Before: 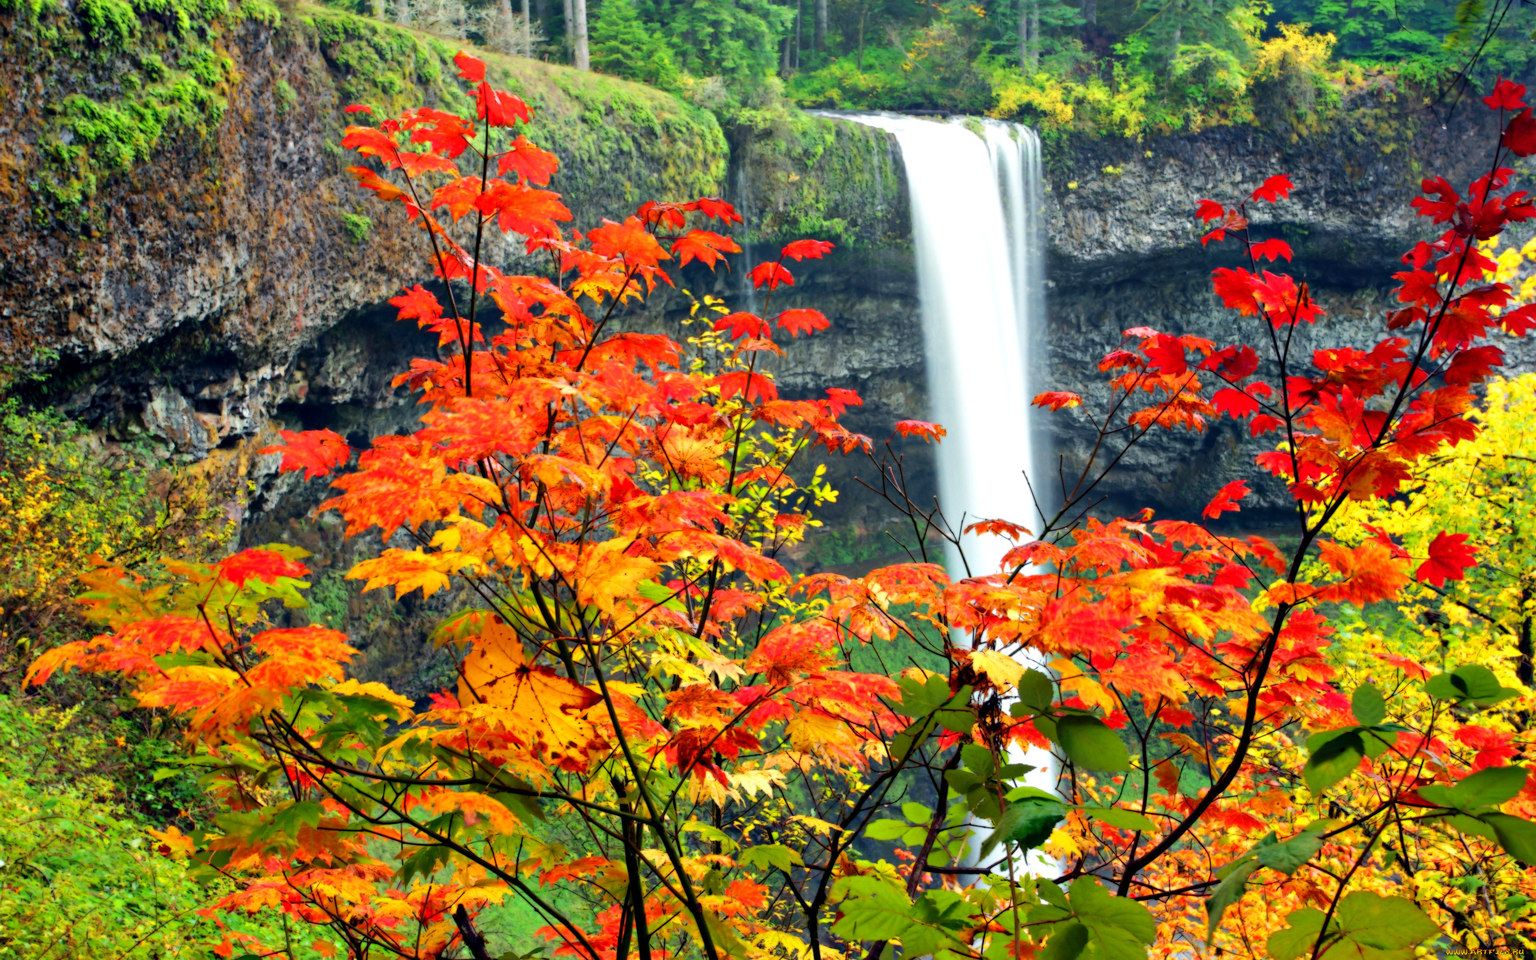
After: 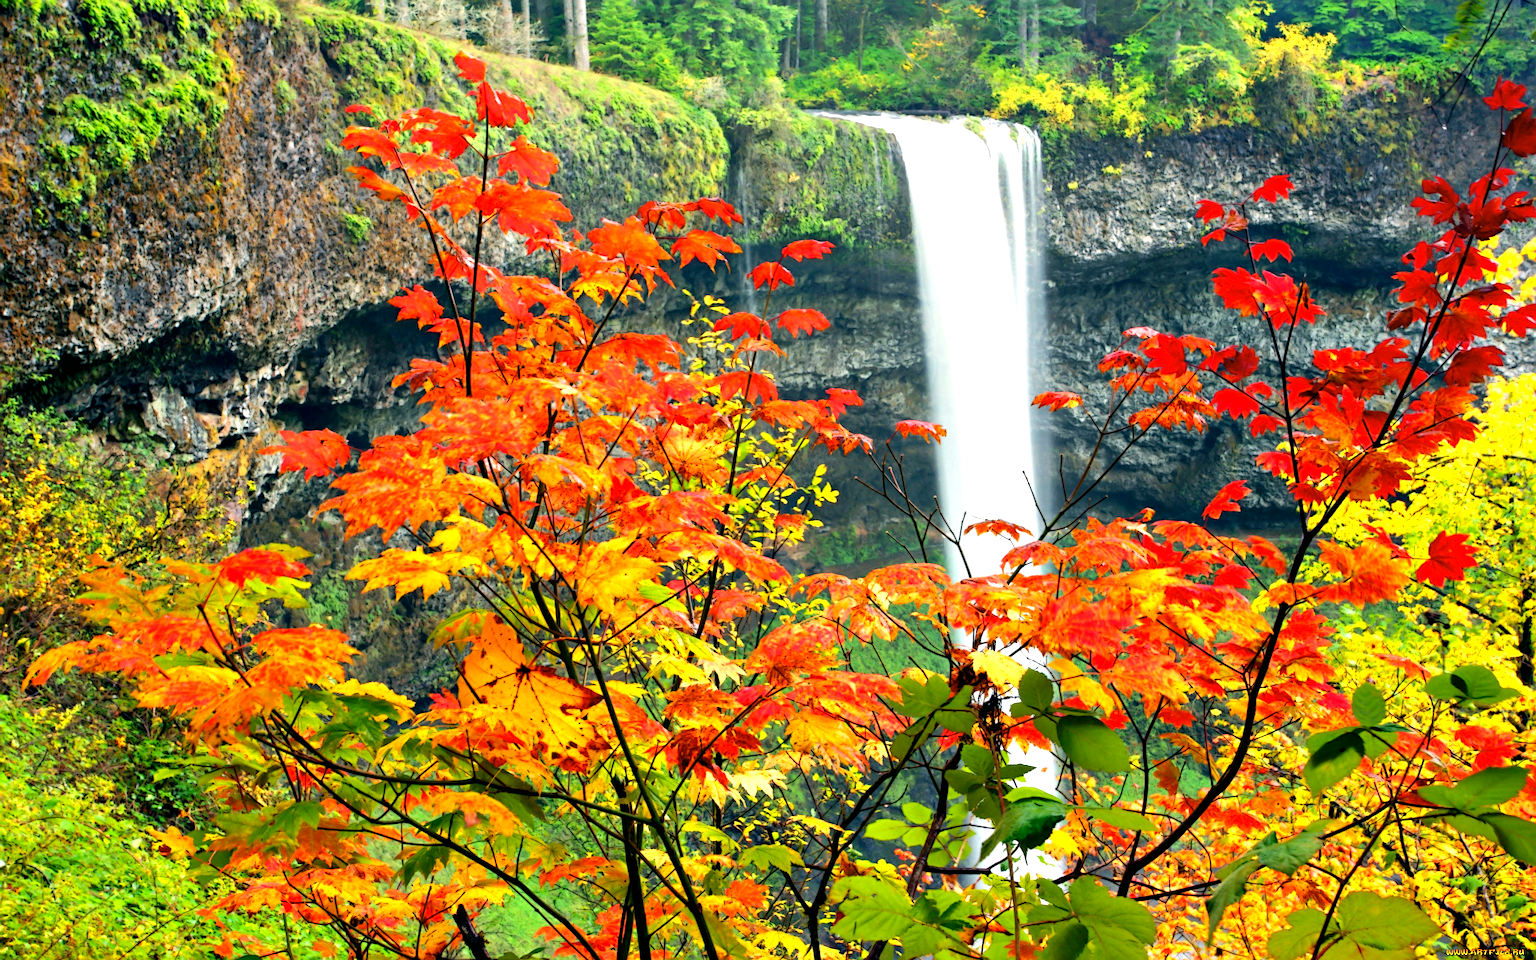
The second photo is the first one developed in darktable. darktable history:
color correction: highlights a* 4.02, highlights b* 4.98, shadows a* -7.55, shadows b* 4.98
sharpen: on, module defaults
exposure: black level correction 0.001, exposure 0.5 EV, compensate exposure bias true, compensate highlight preservation false
